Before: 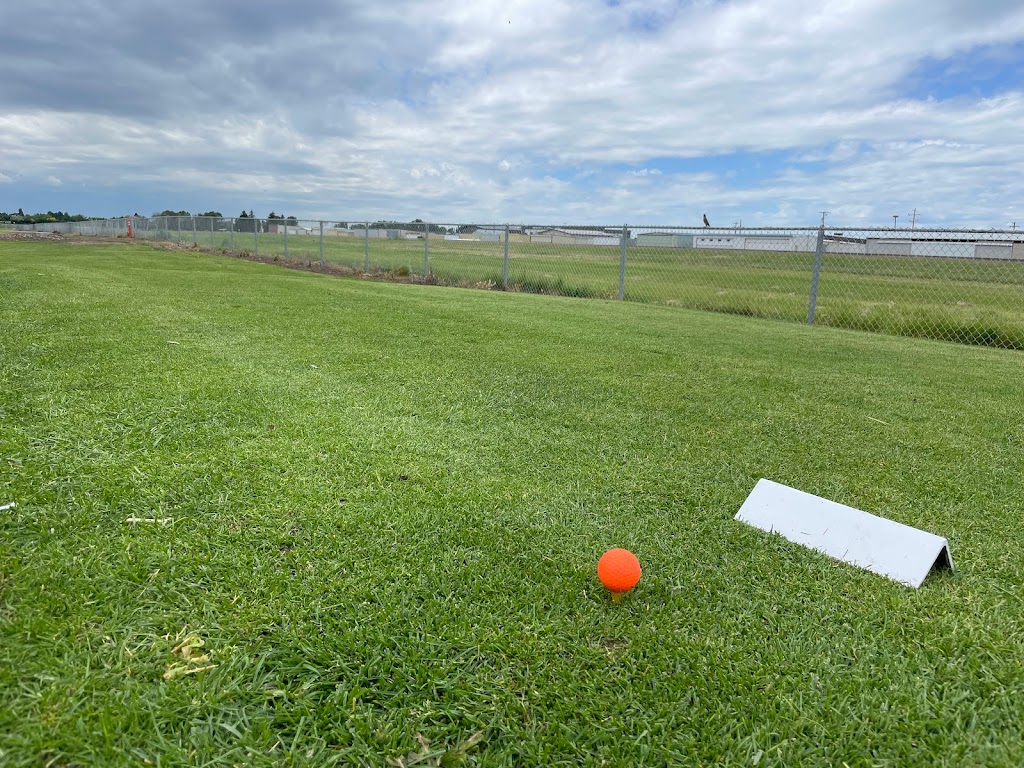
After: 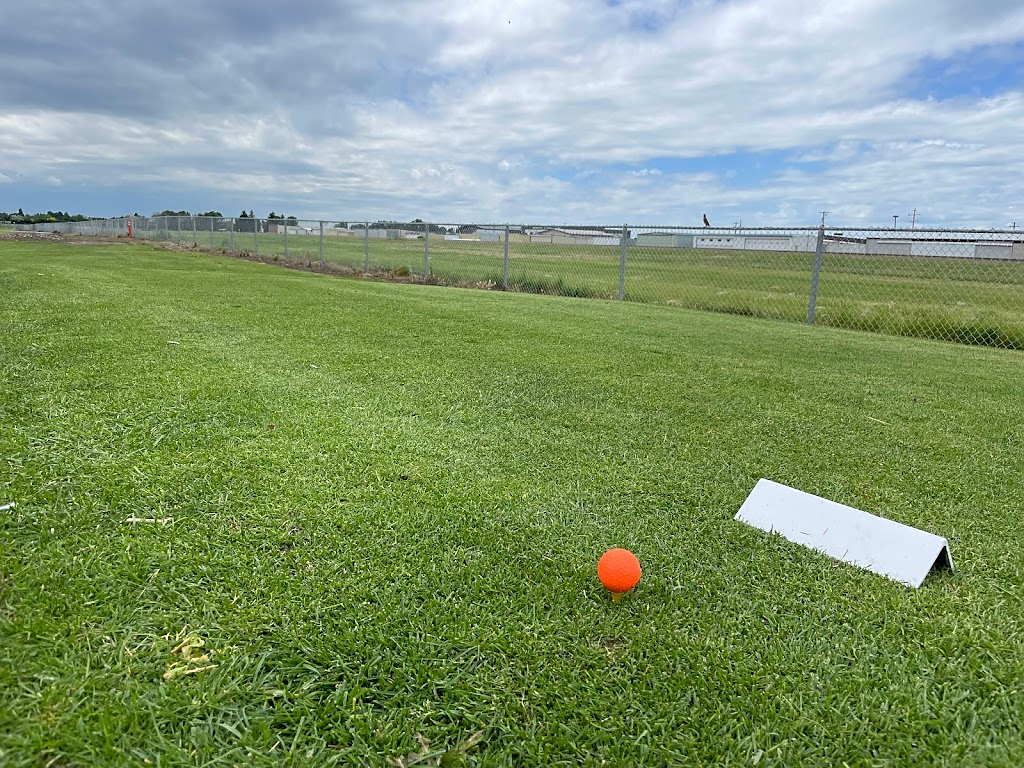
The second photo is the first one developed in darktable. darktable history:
sharpen: radius 1.818, amount 0.396, threshold 1.225
